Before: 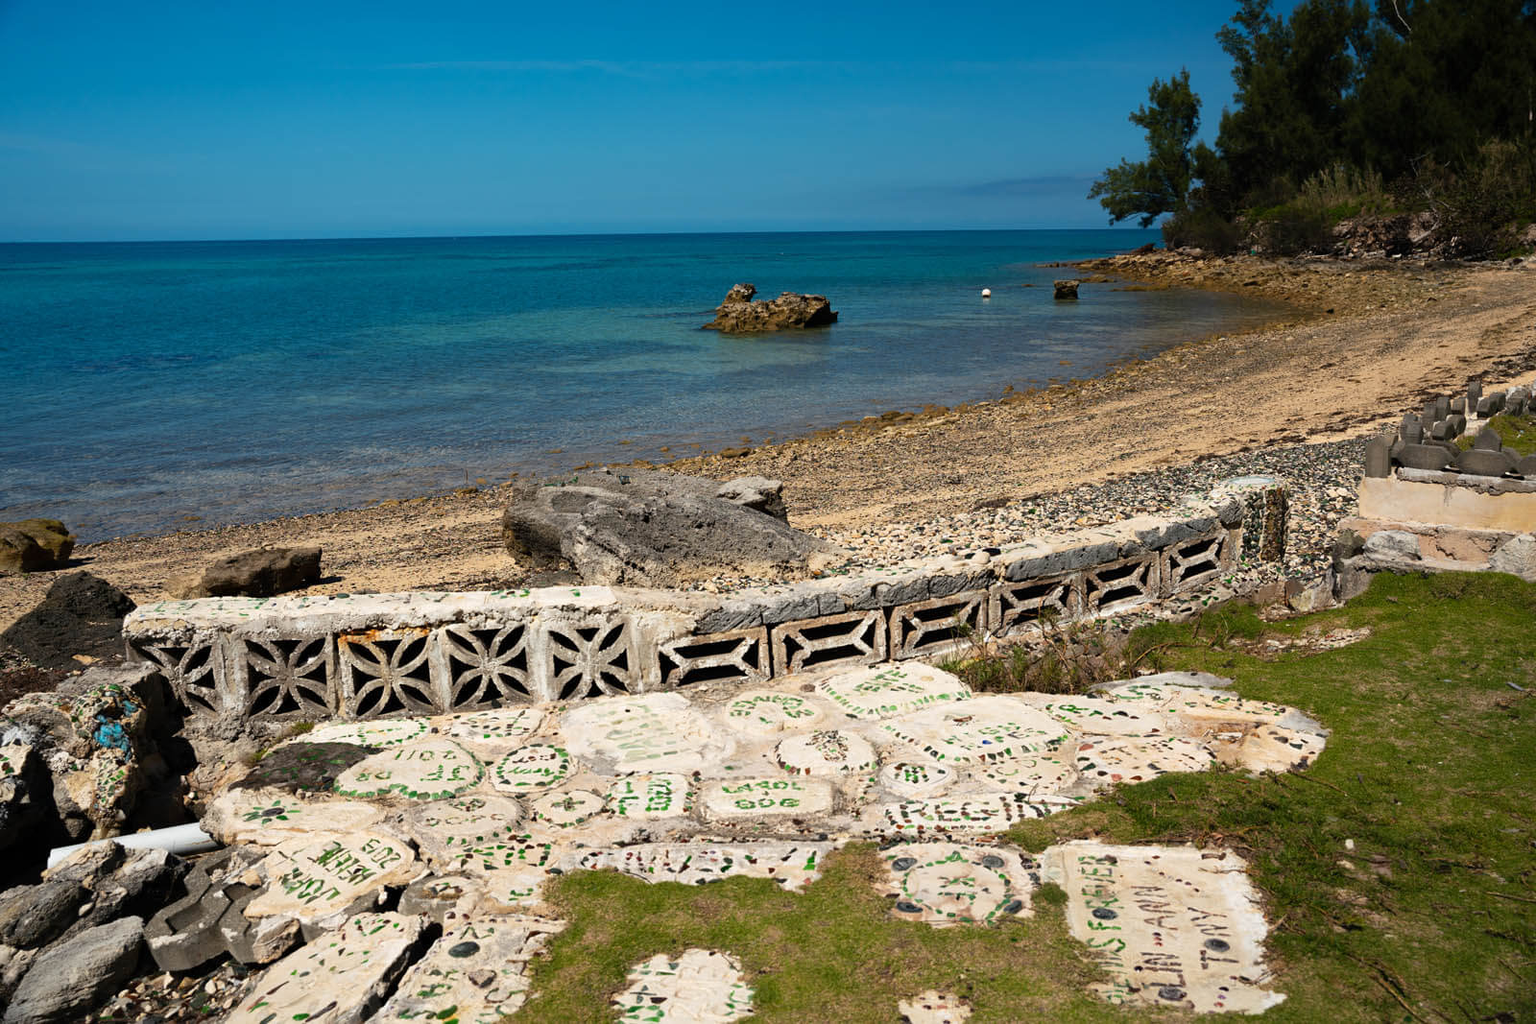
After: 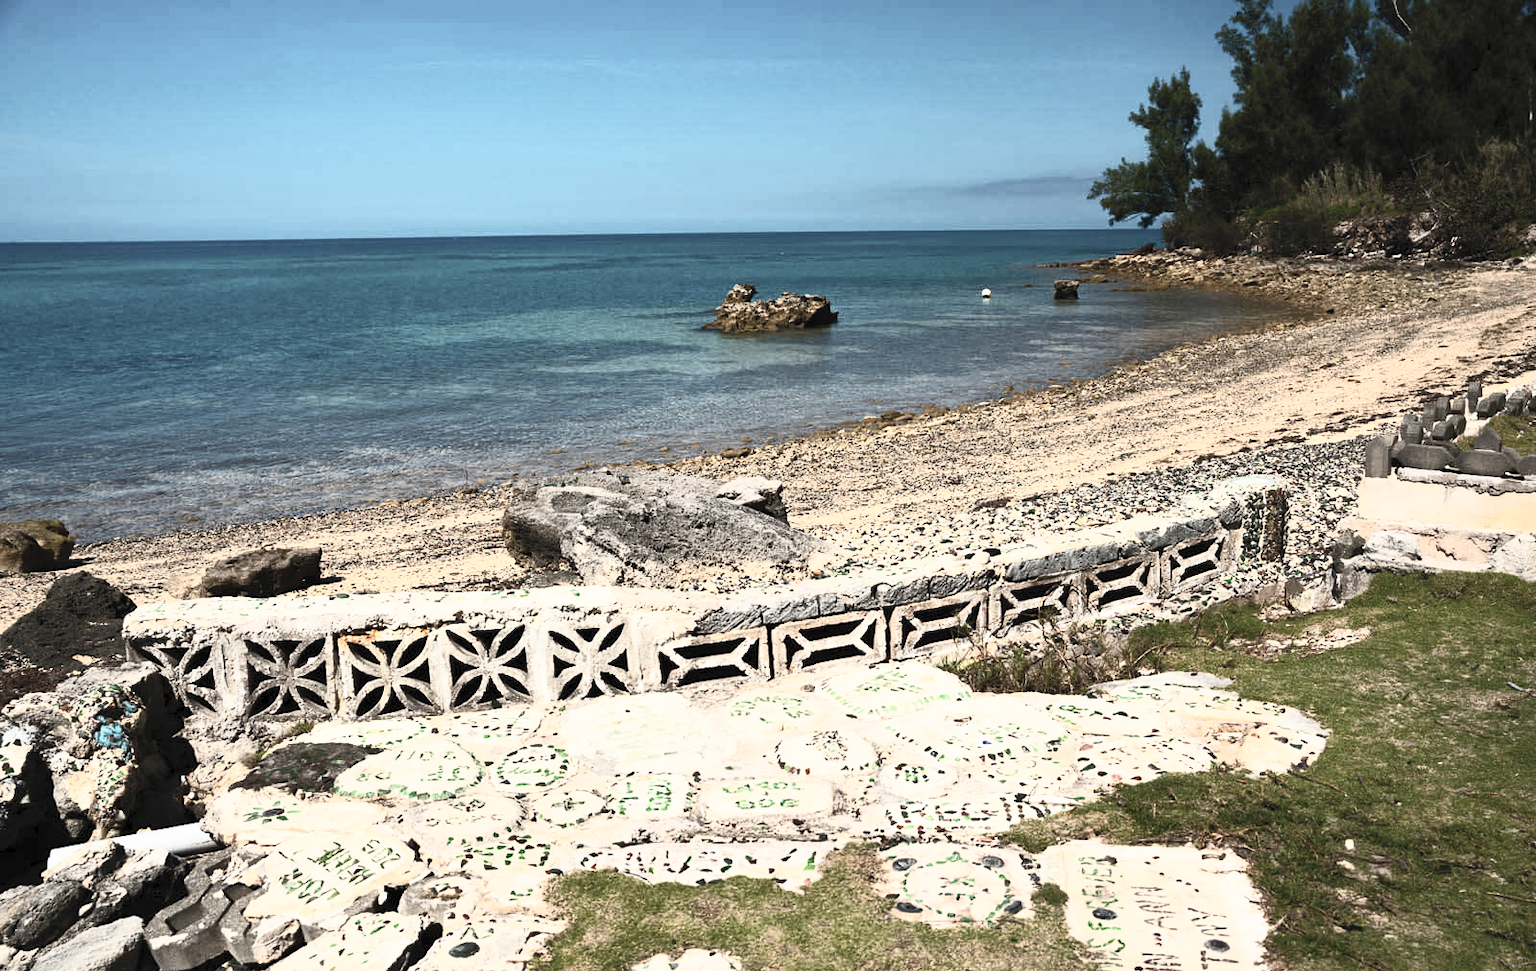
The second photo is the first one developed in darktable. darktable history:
contrast brightness saturation: contrast 0.589, brightness 0.579, saturation -0.328
shadows and highlights: shadows 29.4, highlights -28.92, low approximation 0.01, soften with gaussian
crop and rotate: top 0.002%, bottom 5.139%
